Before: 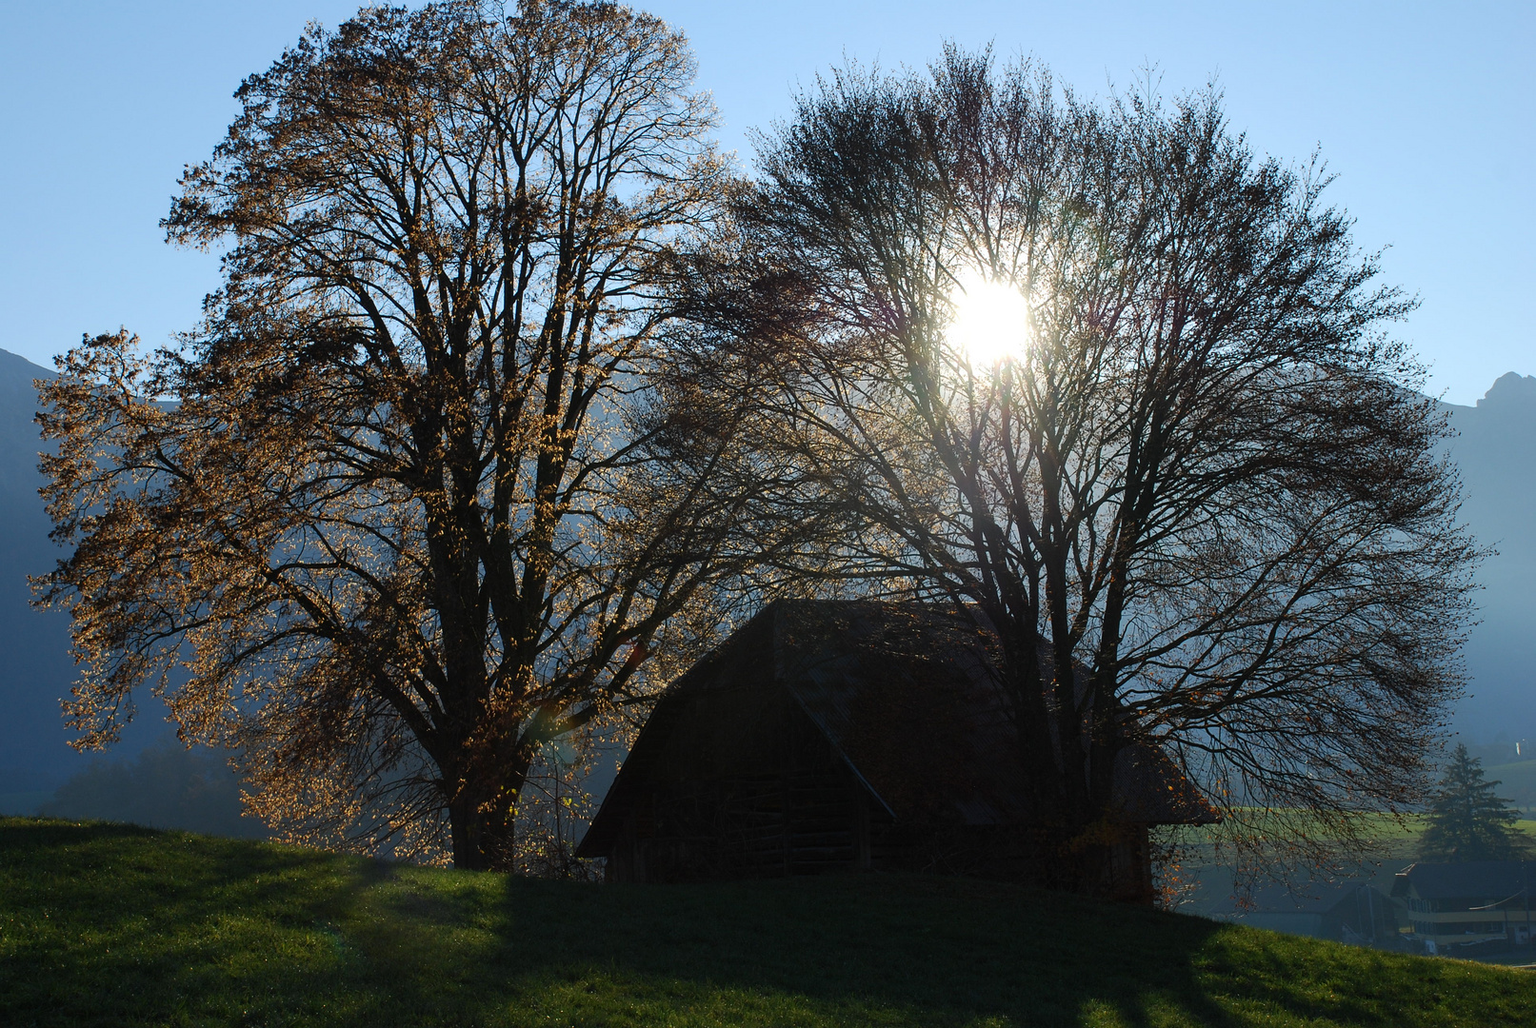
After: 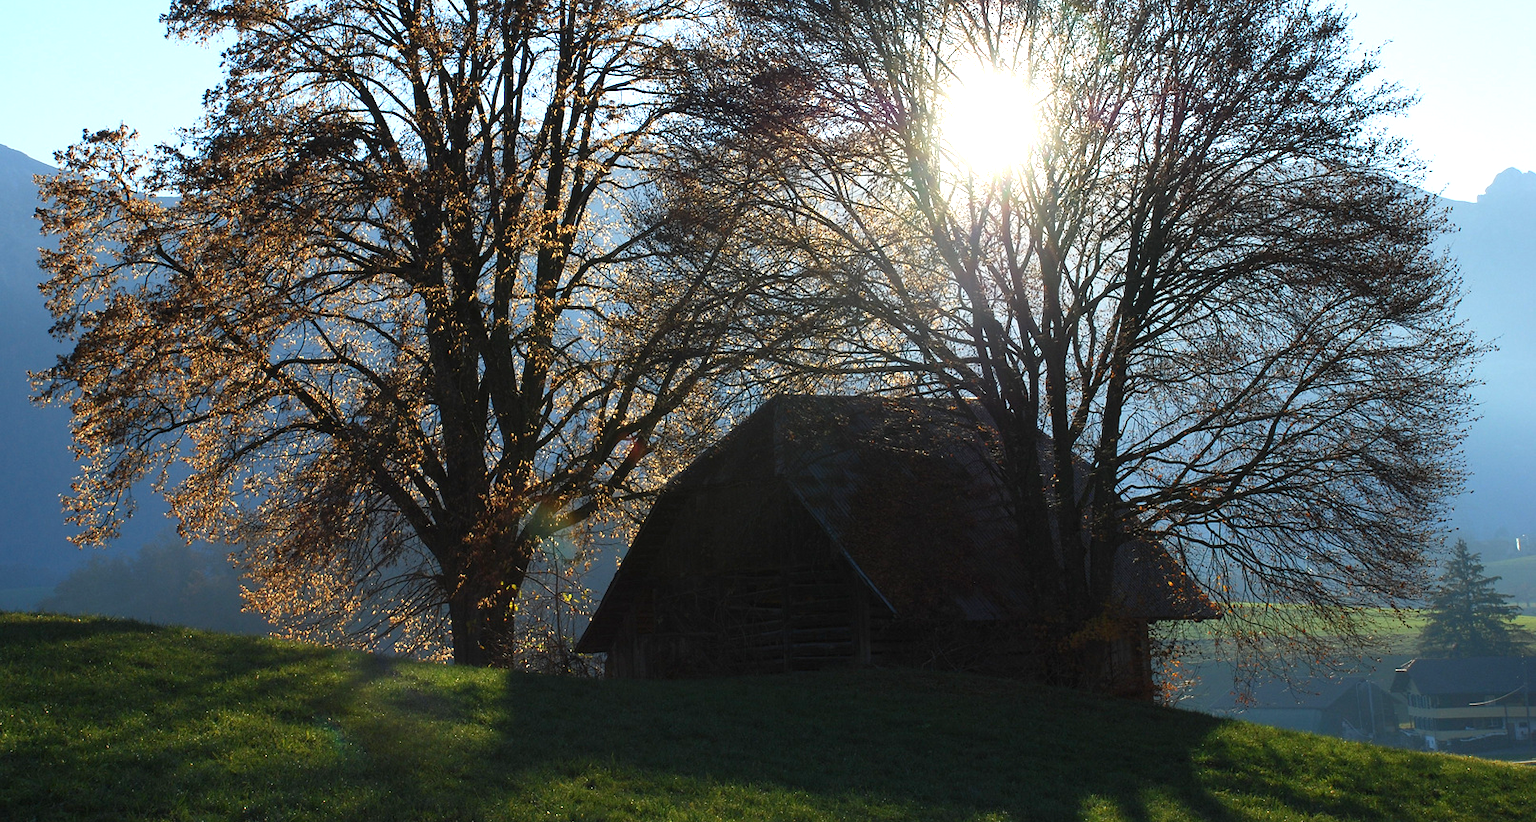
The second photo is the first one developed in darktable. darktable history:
exposure: exposure 0.943 EV, compensate highlight preservation false
white balance: emerald 1
crop and rotate: top 19.998%
